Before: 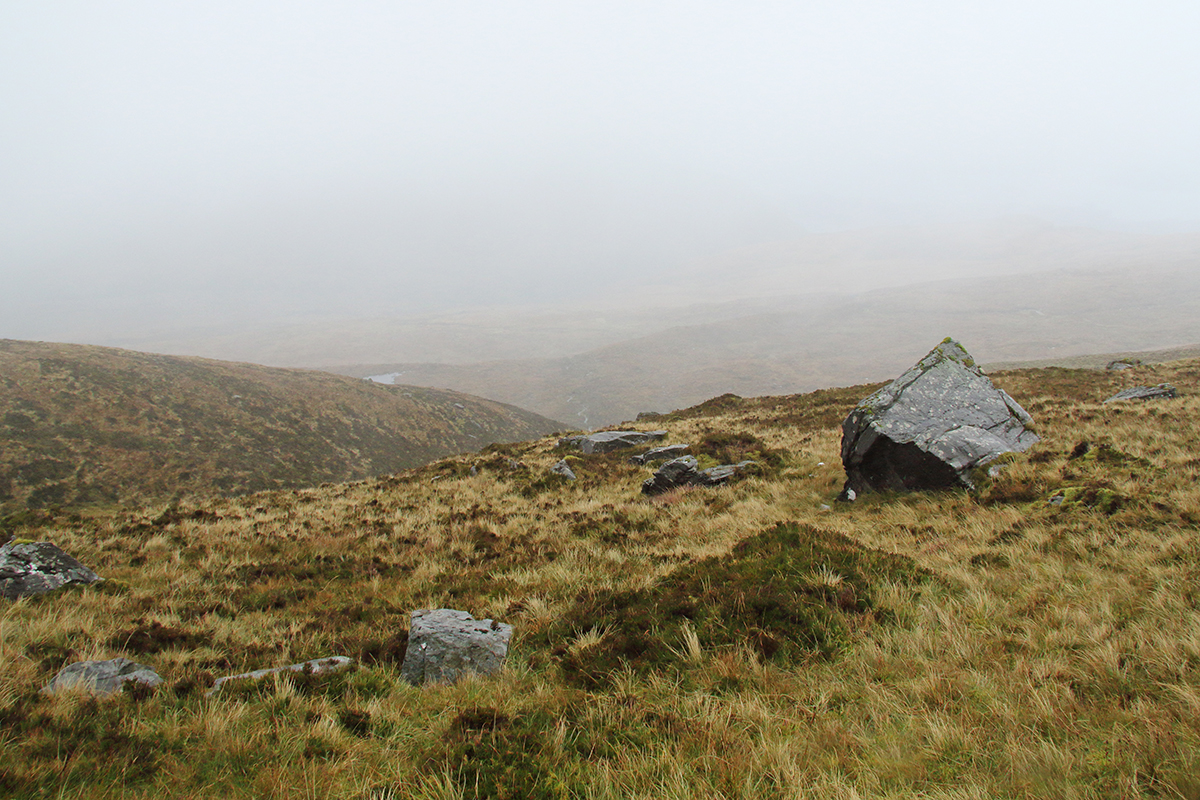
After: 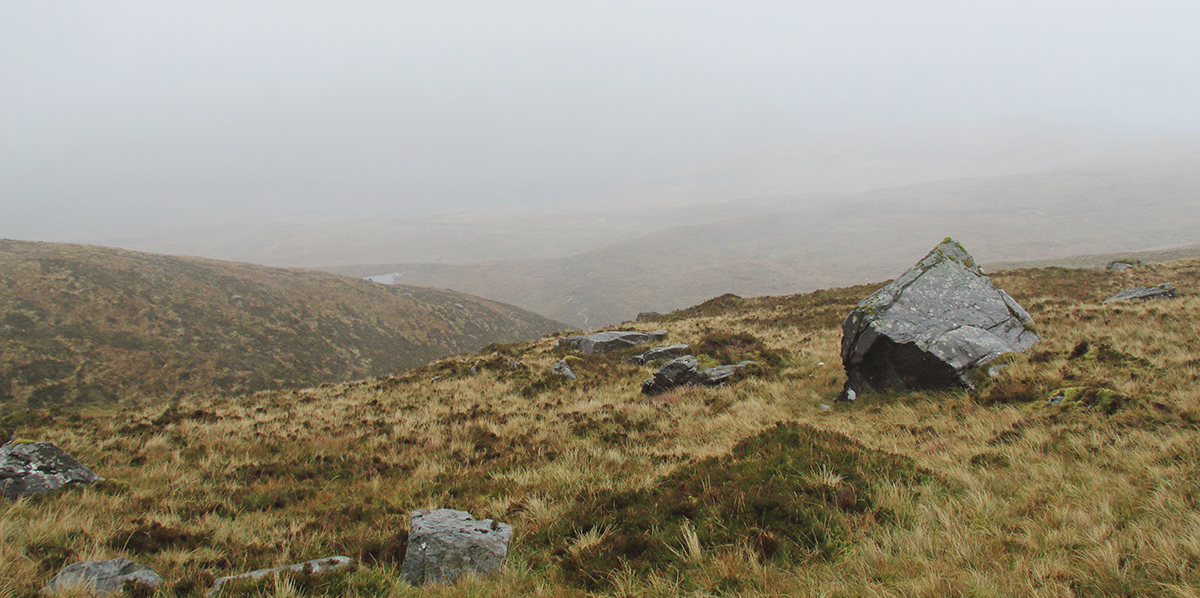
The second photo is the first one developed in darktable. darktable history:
contrast brightness saturation: contrast -0.1, saturation -0.105
crop and rotate: top 12.62%, bottom 12.562%
